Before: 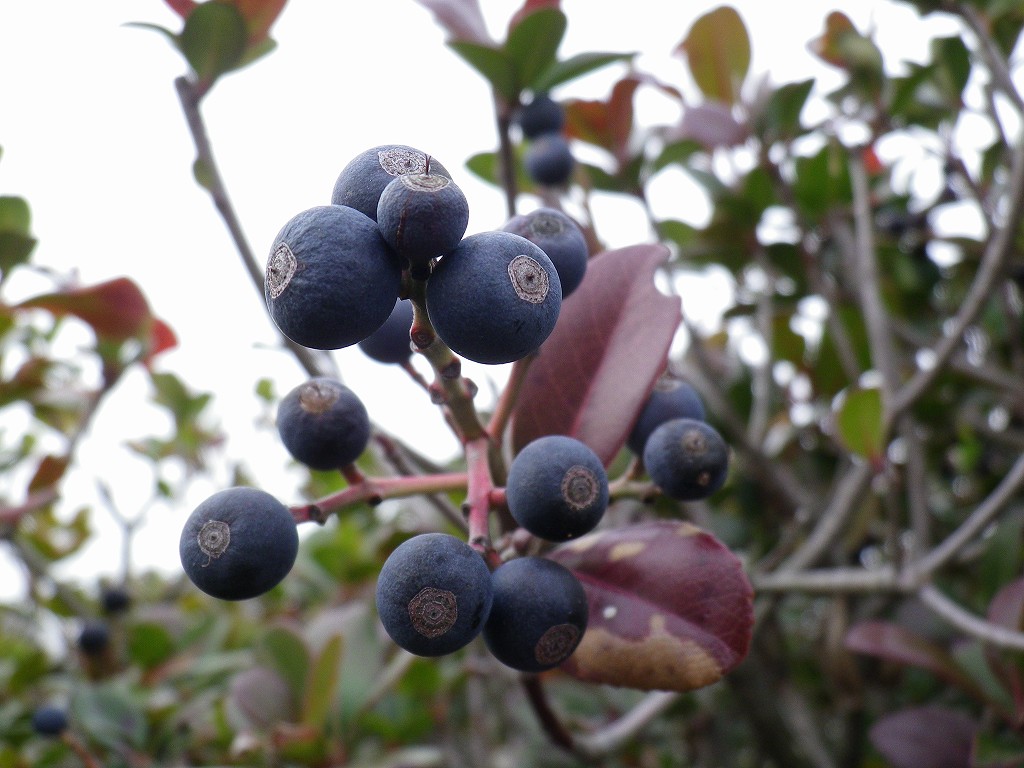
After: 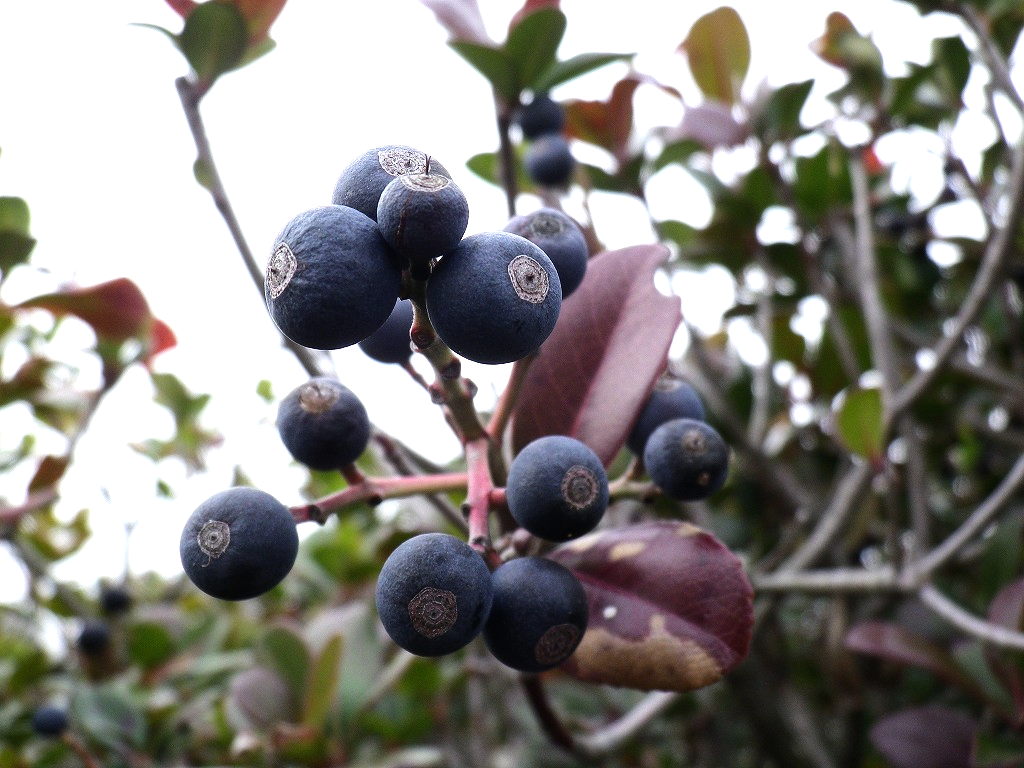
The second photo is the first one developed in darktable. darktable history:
tone equalizer: -8 EV -0.775 EV, -7 EV -0.715 EV, -6 EV -0.574 EV, -5 EV -0.412 EV, -3 EV 0.387 EV, -2 EV 0.6 EV, -1 EV 0.676 EV, +0 EV 0.726 EV, edges refinement/feathering 500, mask exposure compensation -1.57 EV, preserve details no
